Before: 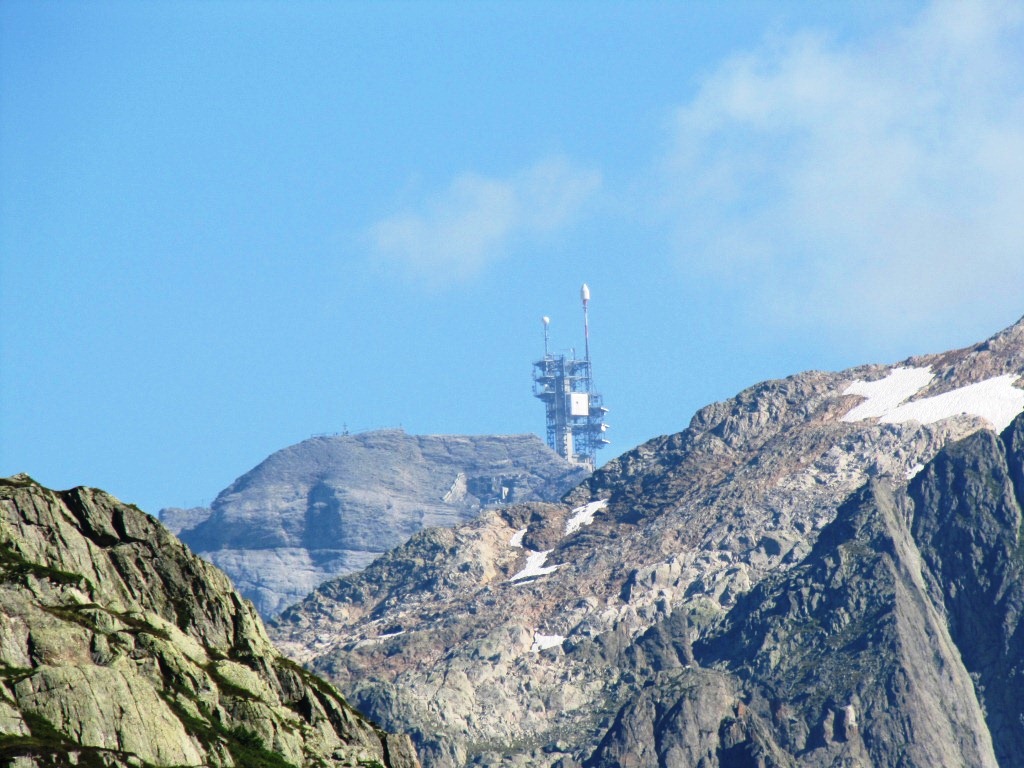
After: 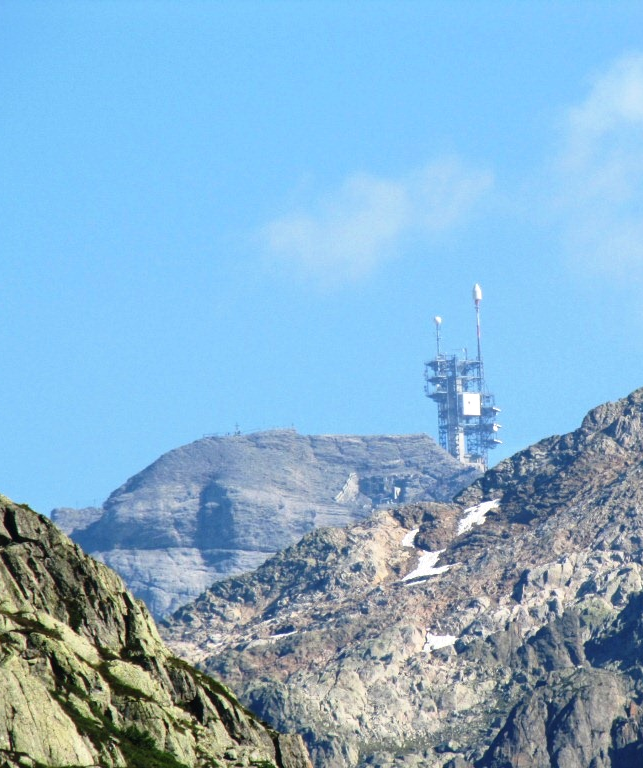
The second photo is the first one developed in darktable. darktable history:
exposure: exposure 0.131 EV, compensate highlight preservation false
crop: left 10.644%, right 26.528%
